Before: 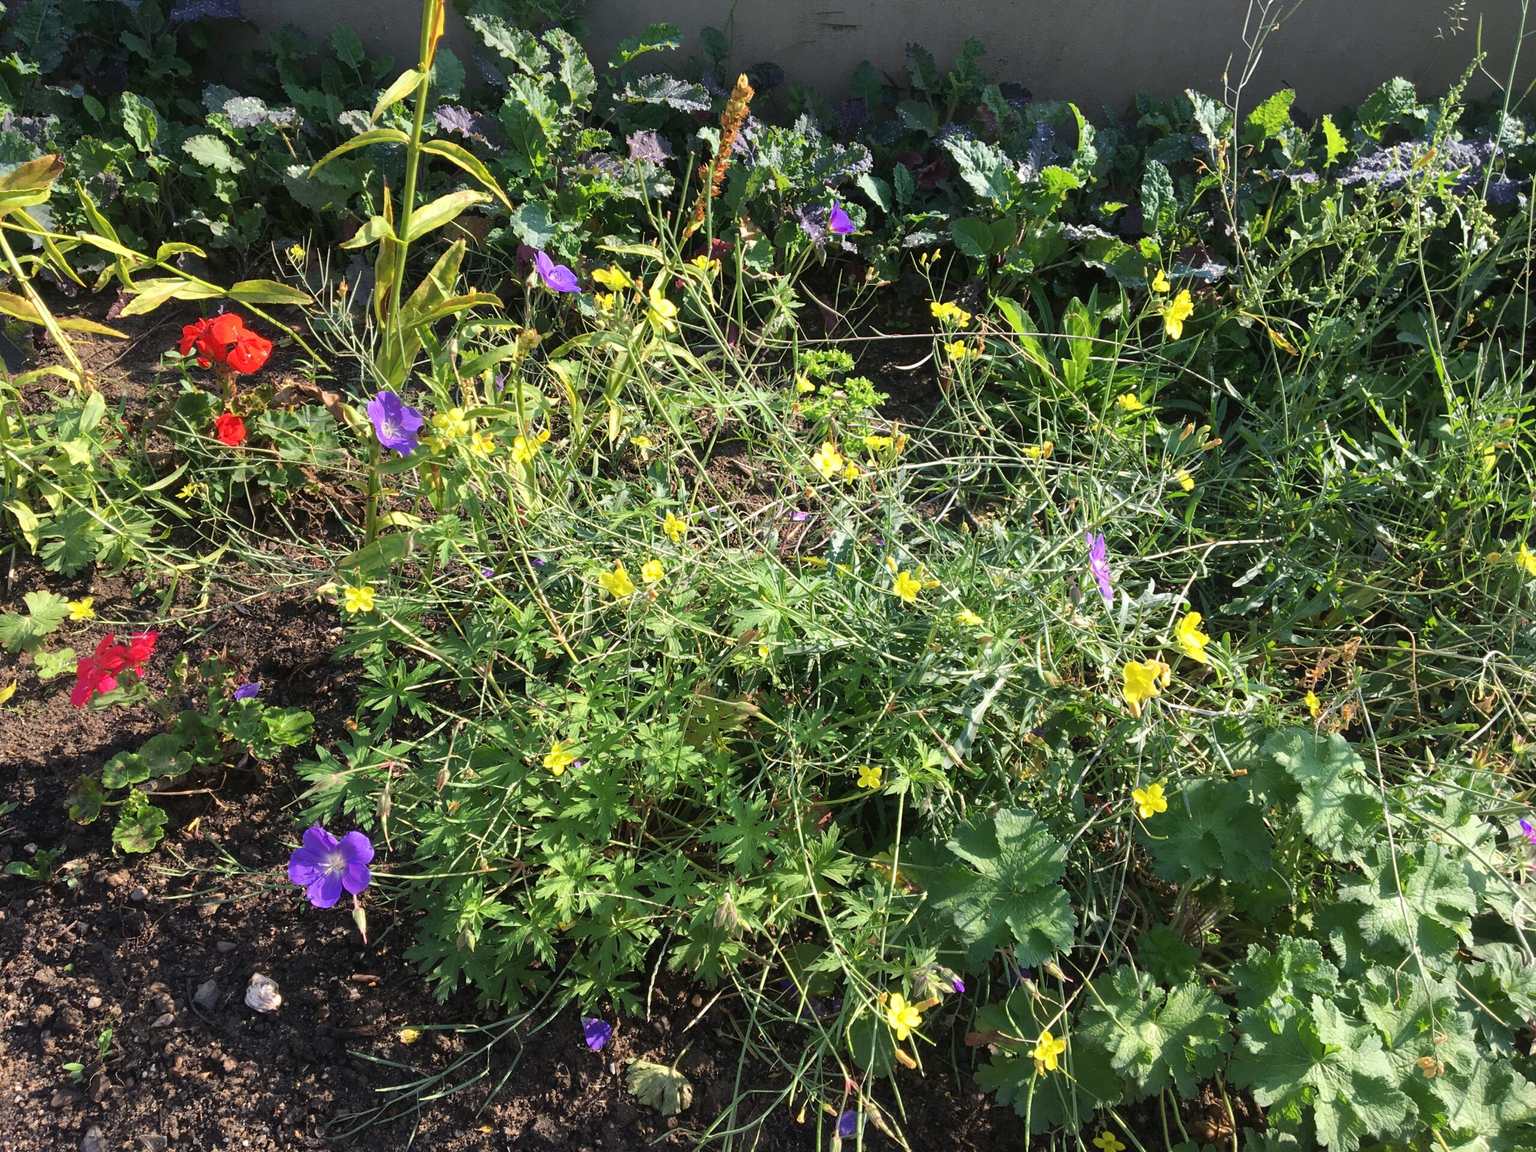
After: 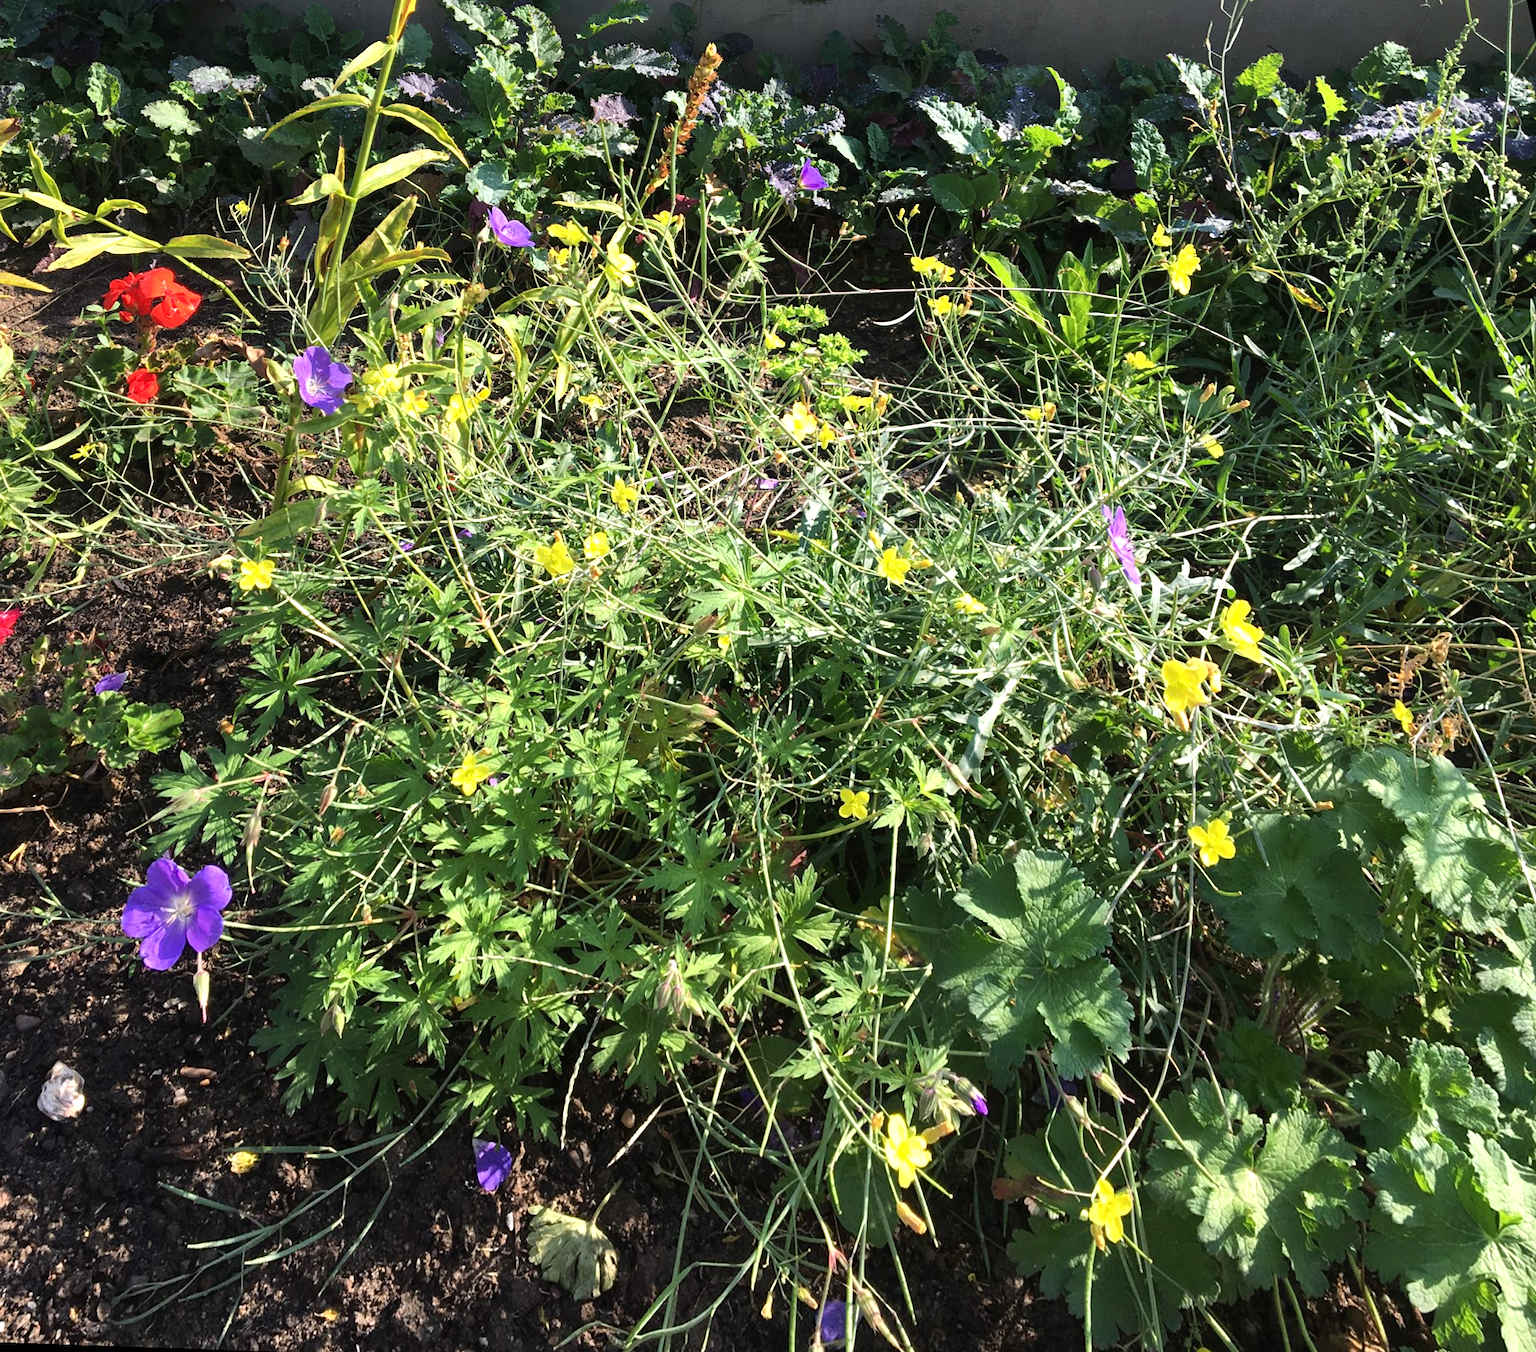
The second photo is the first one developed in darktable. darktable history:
tone equalizer: -8 EV -0.417 EV, -7 EV -0.389 EV, -6 EV -0.333 EV, -5 EV -0.222 EV, -3 EV 0.222 EV, -2 EV 0.333 EV, -1 EV 0.389 EV, +0 EV 0.417 EV, edges refinement/feathering 500, mask exposure compensation -1.57 EV, preserve details no
rotate and perspective: rotation 0.72°, lens shift (vertical) -0.352, lens shift (horizontal) -0.051, crop left 0.152, crop right 0.859, crop top 0.019, crop bottom 0.964
